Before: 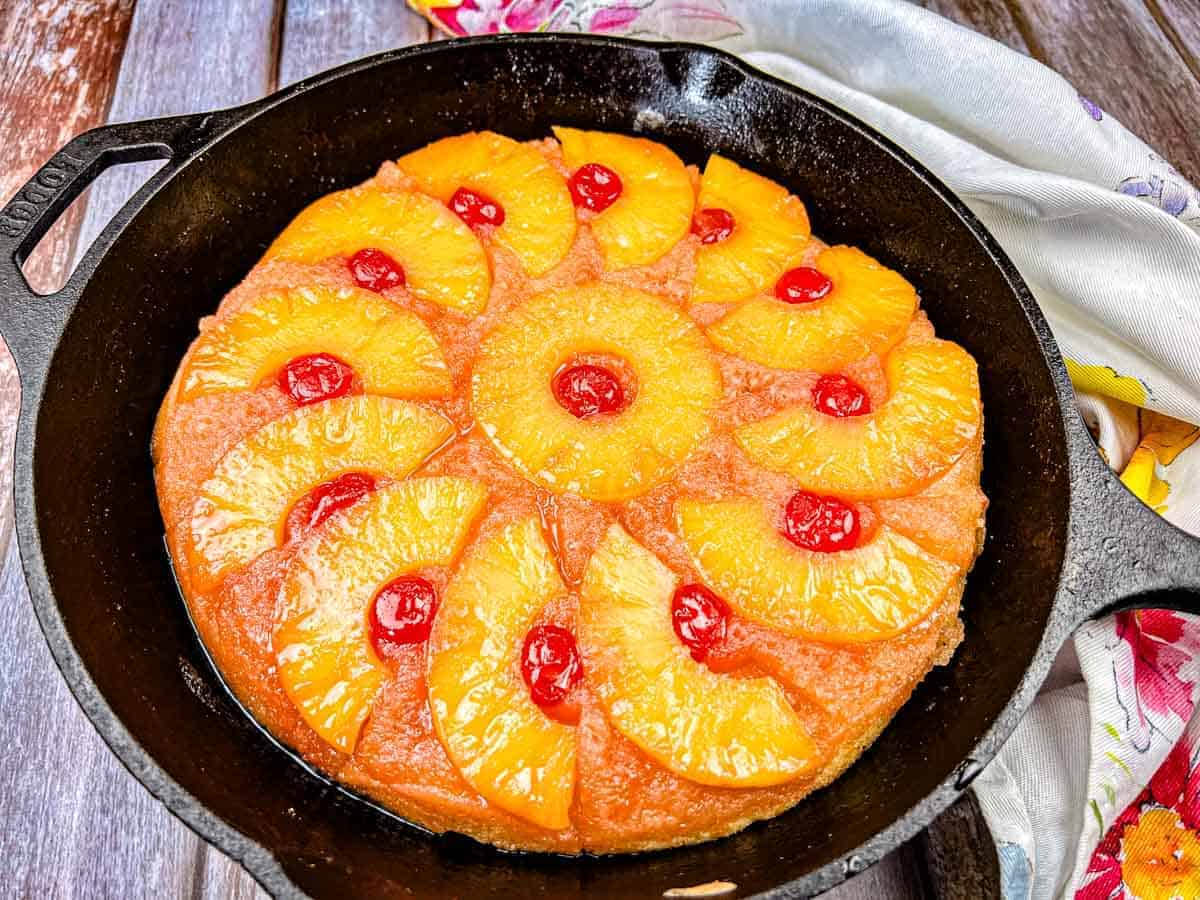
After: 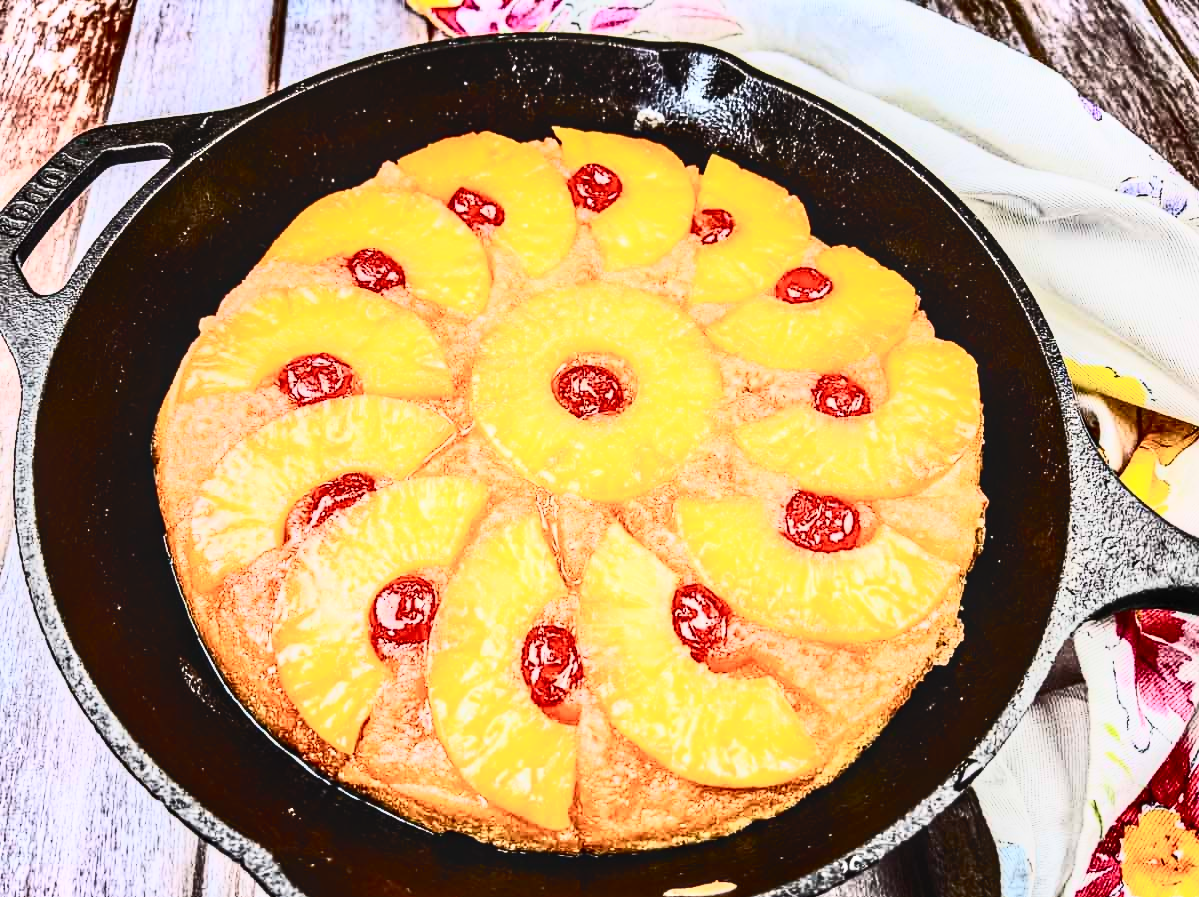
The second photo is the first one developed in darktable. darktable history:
crop: top 0.09%, bottom 0.196%
local contrast: detail 130%
contrast brightness saturation: contrast 0.924, brightness 0.2
